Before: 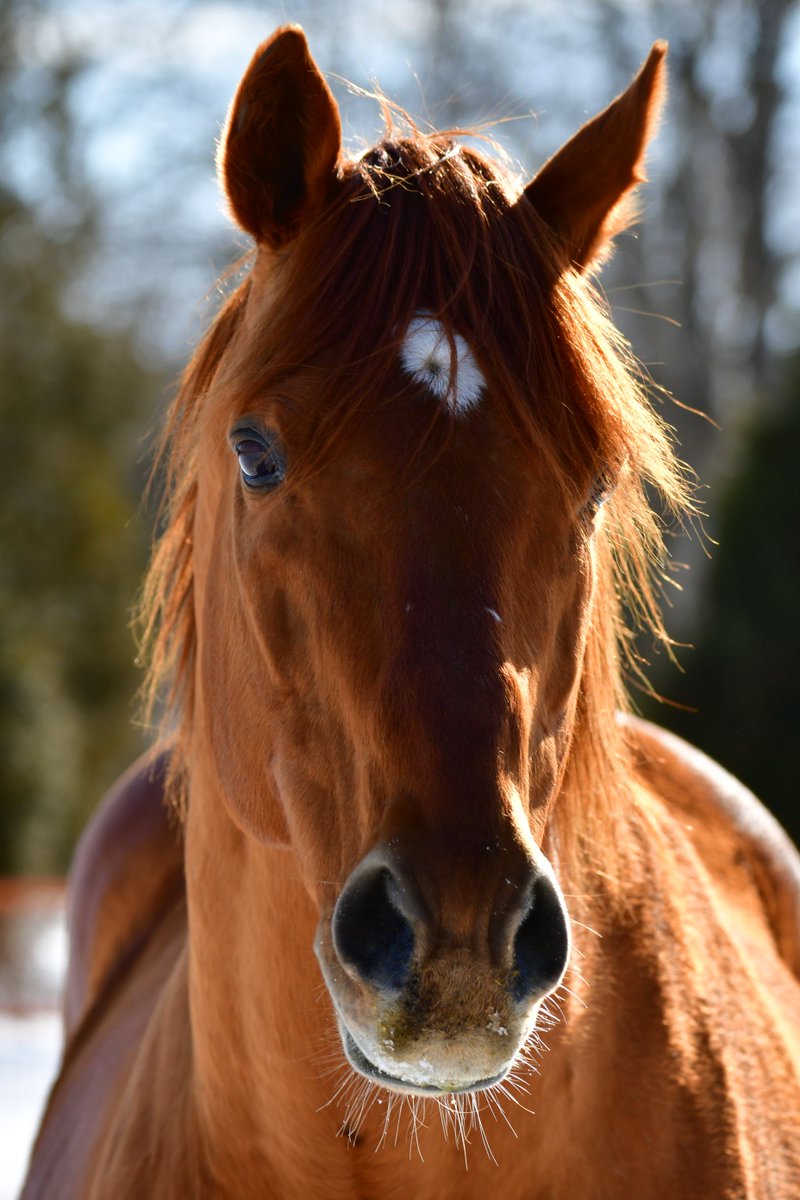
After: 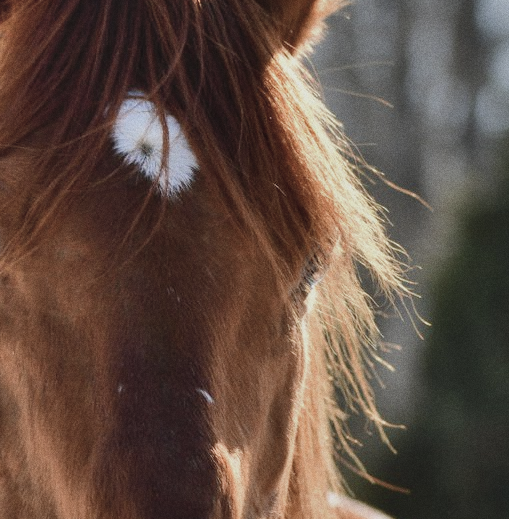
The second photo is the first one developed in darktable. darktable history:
grain: coarseness 0.47 ISO
contrast brightness saturation: contrast -0.05, saturation -0.41
white balance: emerald 1
crop: left 36.005%, top 18.293%, right 0.31%, bottom 38.444%
shadows and highlights: shadows 60, soften with gaussian
tone equalizer: -8 EV 0.25 EV, -7 EV 0.417 EV, -6 EV 0.417 EV, -5 EV 0.25 EV, -3 EV -0.25 EV, -2 EV -0.417 EV, -1 EV -0.417 EV, +0 EV -0.25 EV, edges refinement/feathering 500, mask exposure compensation -1.57 EV, preserve details guided filter
